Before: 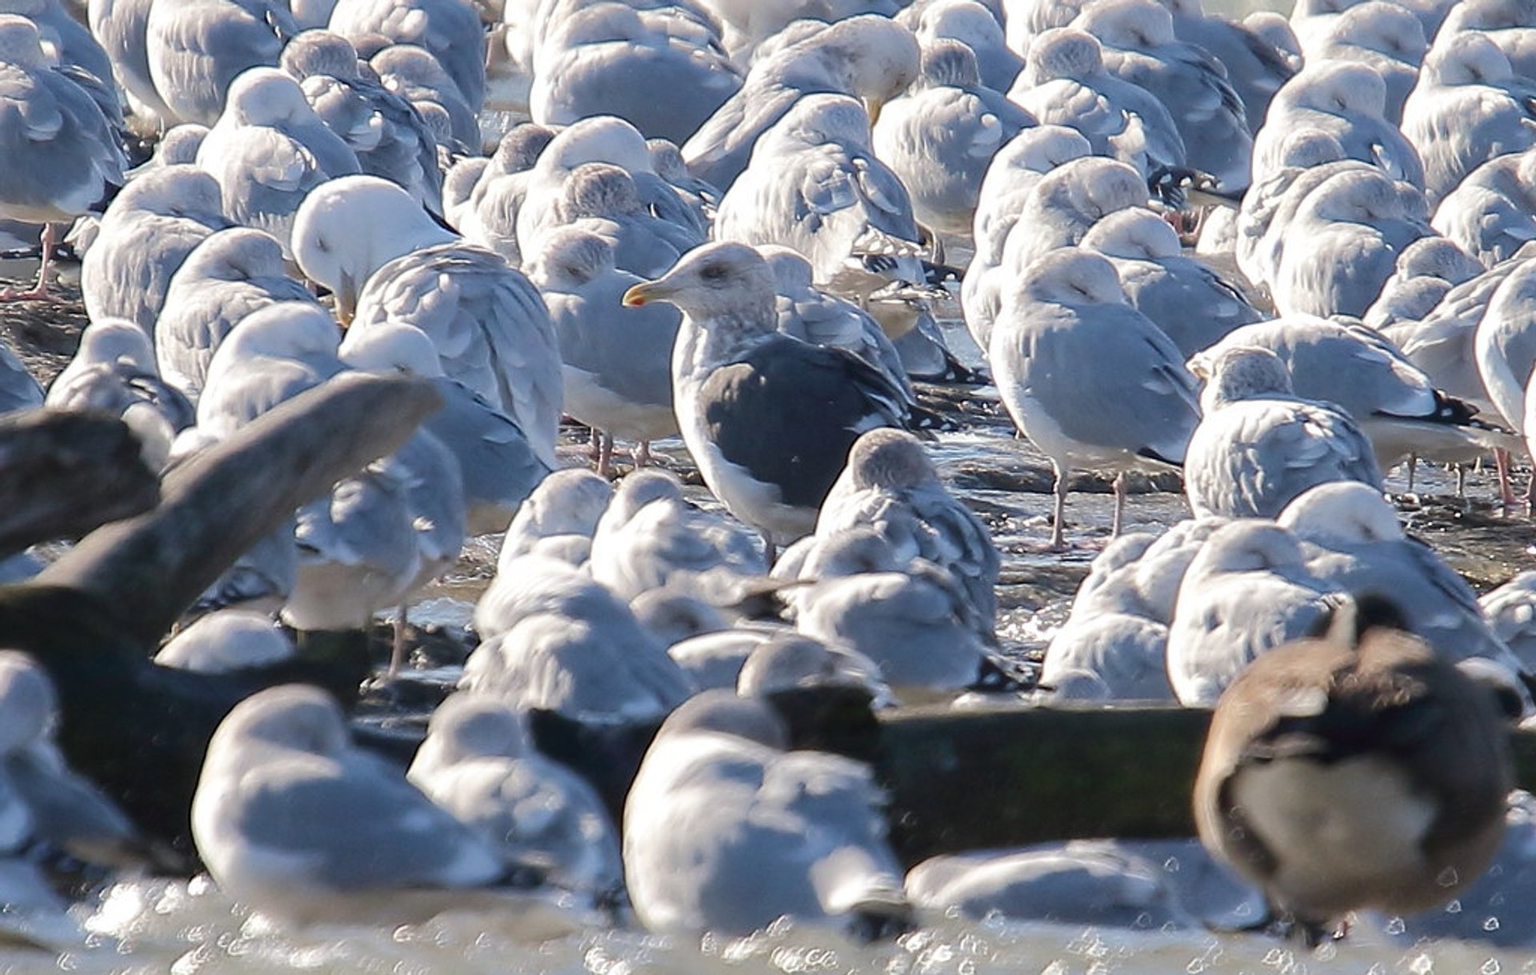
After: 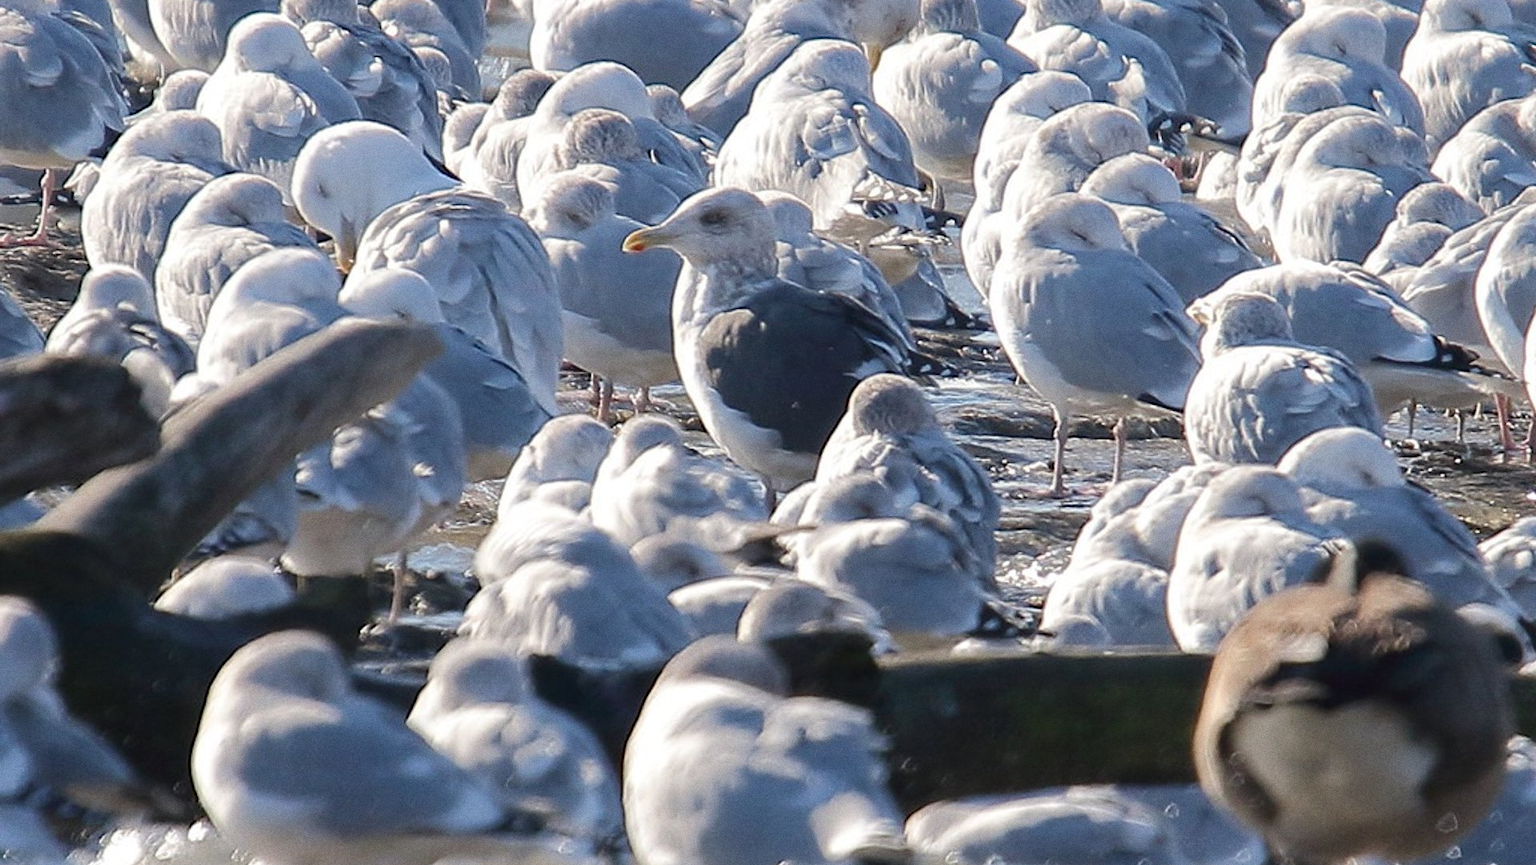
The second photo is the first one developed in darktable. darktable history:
grain: coarseness 0.09 ISO
crop and rotate: top 5.609%, bottom 5.609%
